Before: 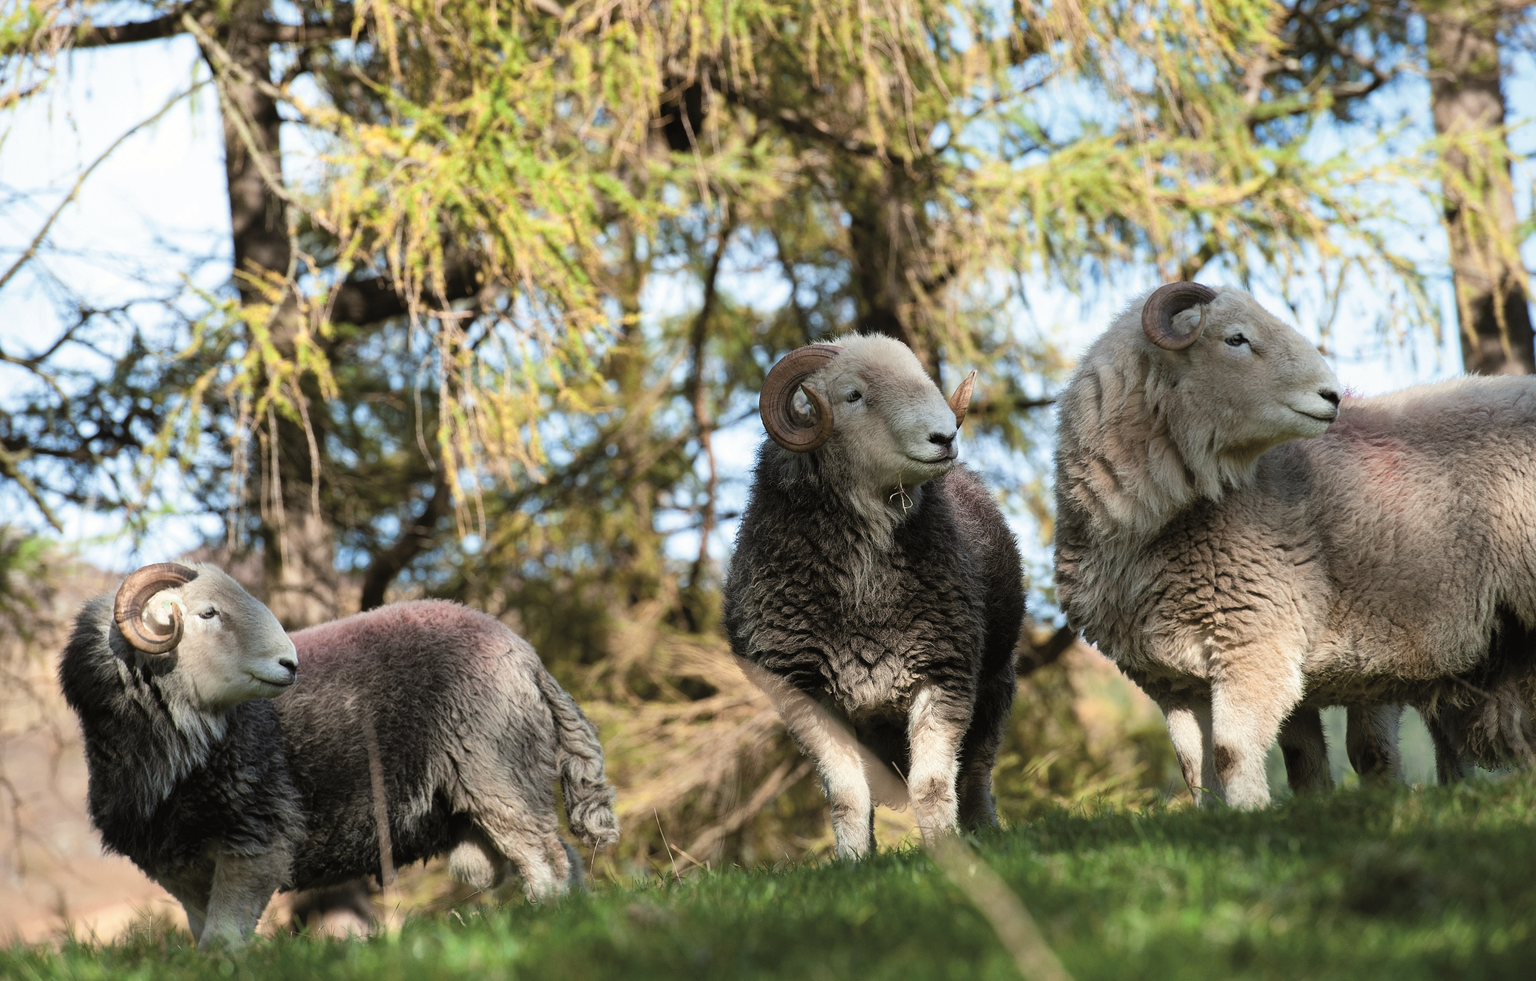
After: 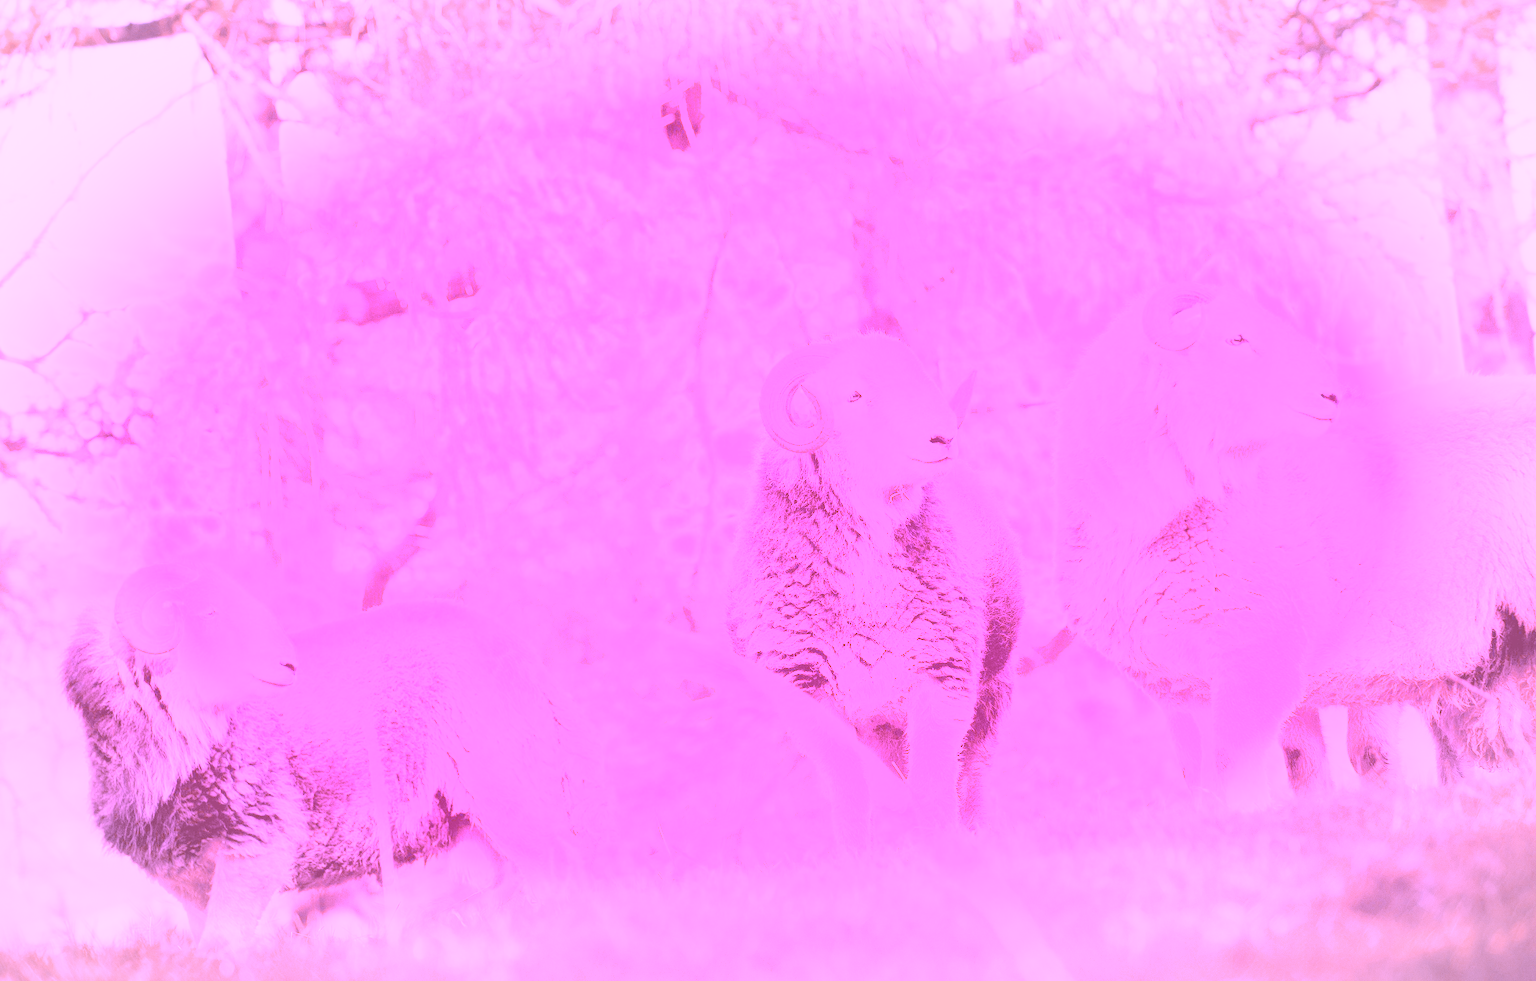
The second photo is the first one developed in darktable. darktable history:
tone curve: curves: ch0 [(0, 0) (0.11, 0.081) (0.256, 0.259) (0.398, 0.475) (0.498, 0.611) (0.65, 0.757) (0.835, 0.883) (1, 0.961)]; ch1 [(0, 0) (0.346, 0.307) (0.408, 0.369) (0.453, 0.457) (0.482, 0.479) (0.502, 0.498) (0.521, 0.51) (0.553, 0.554) (0.618, 0.65) (0.693, 0.727) (1, 1)]; ch2 [(0, 0) (0.366, 0.337) (0.434, 0.46) (0.485, 0.494) (0.5, 0.494) (0.511, 0.508) (0.537, 0.55) (0.579, 0.599) (0.621, 0.693) (1, 1)], color space Lab, independent channels, preserve colors none
white balance: red 8, blue 8
vignetting: automatic ratio true
